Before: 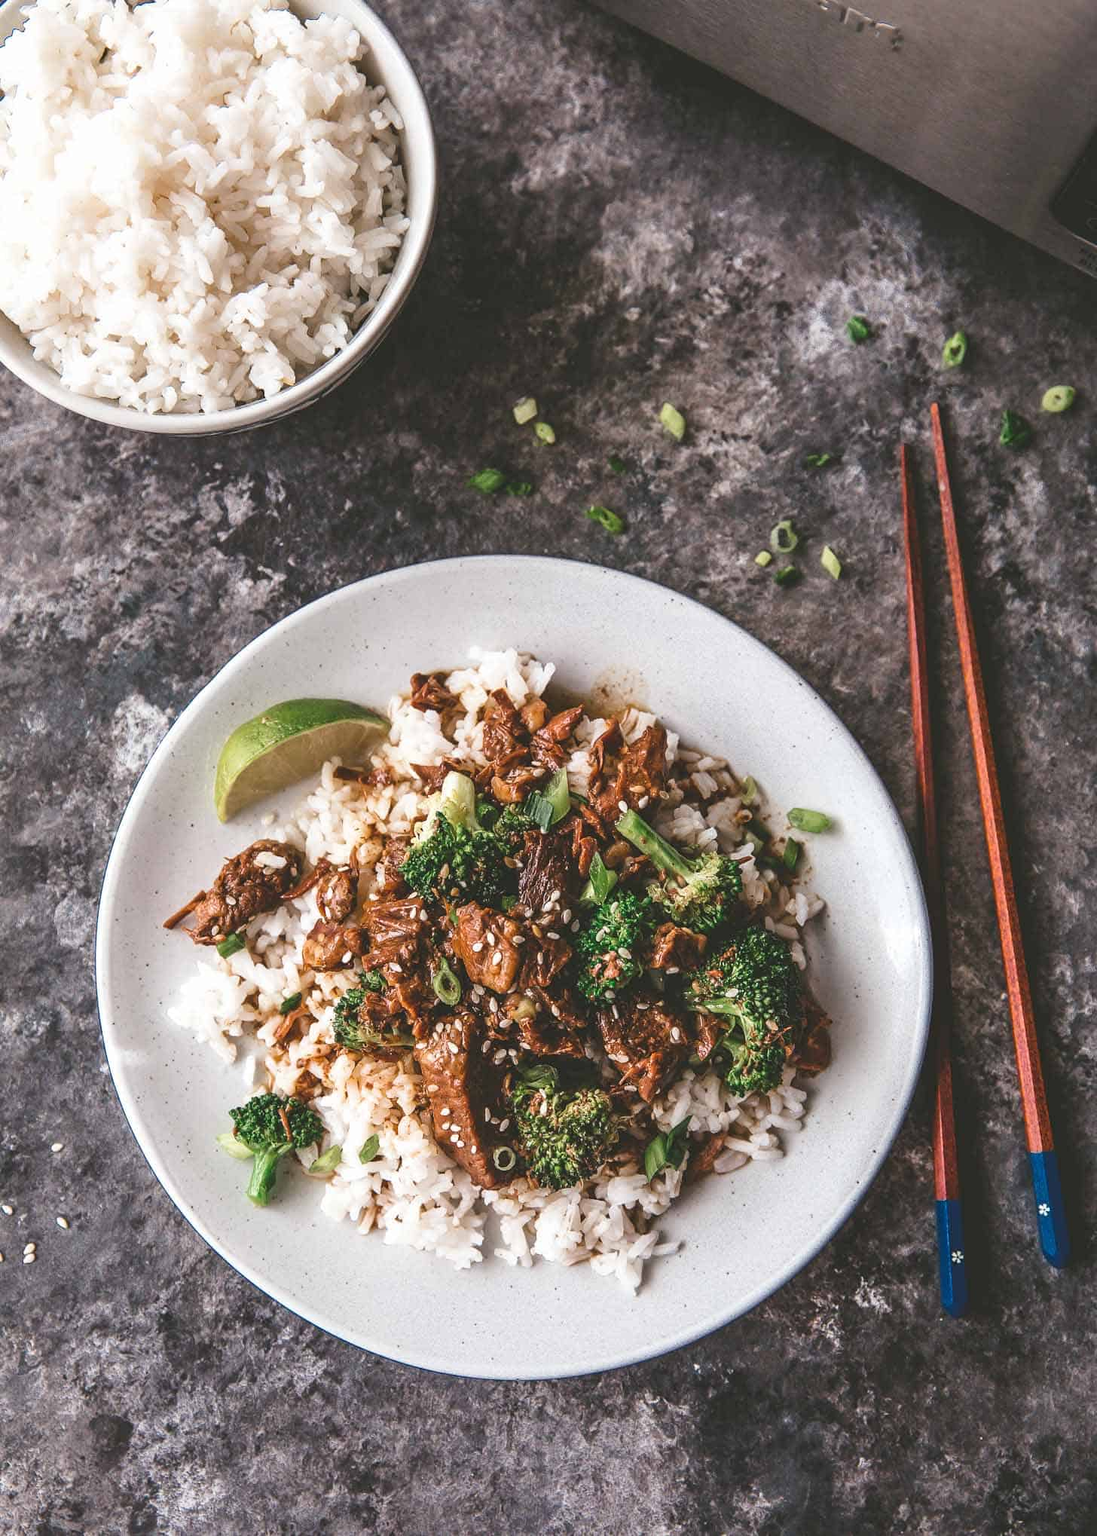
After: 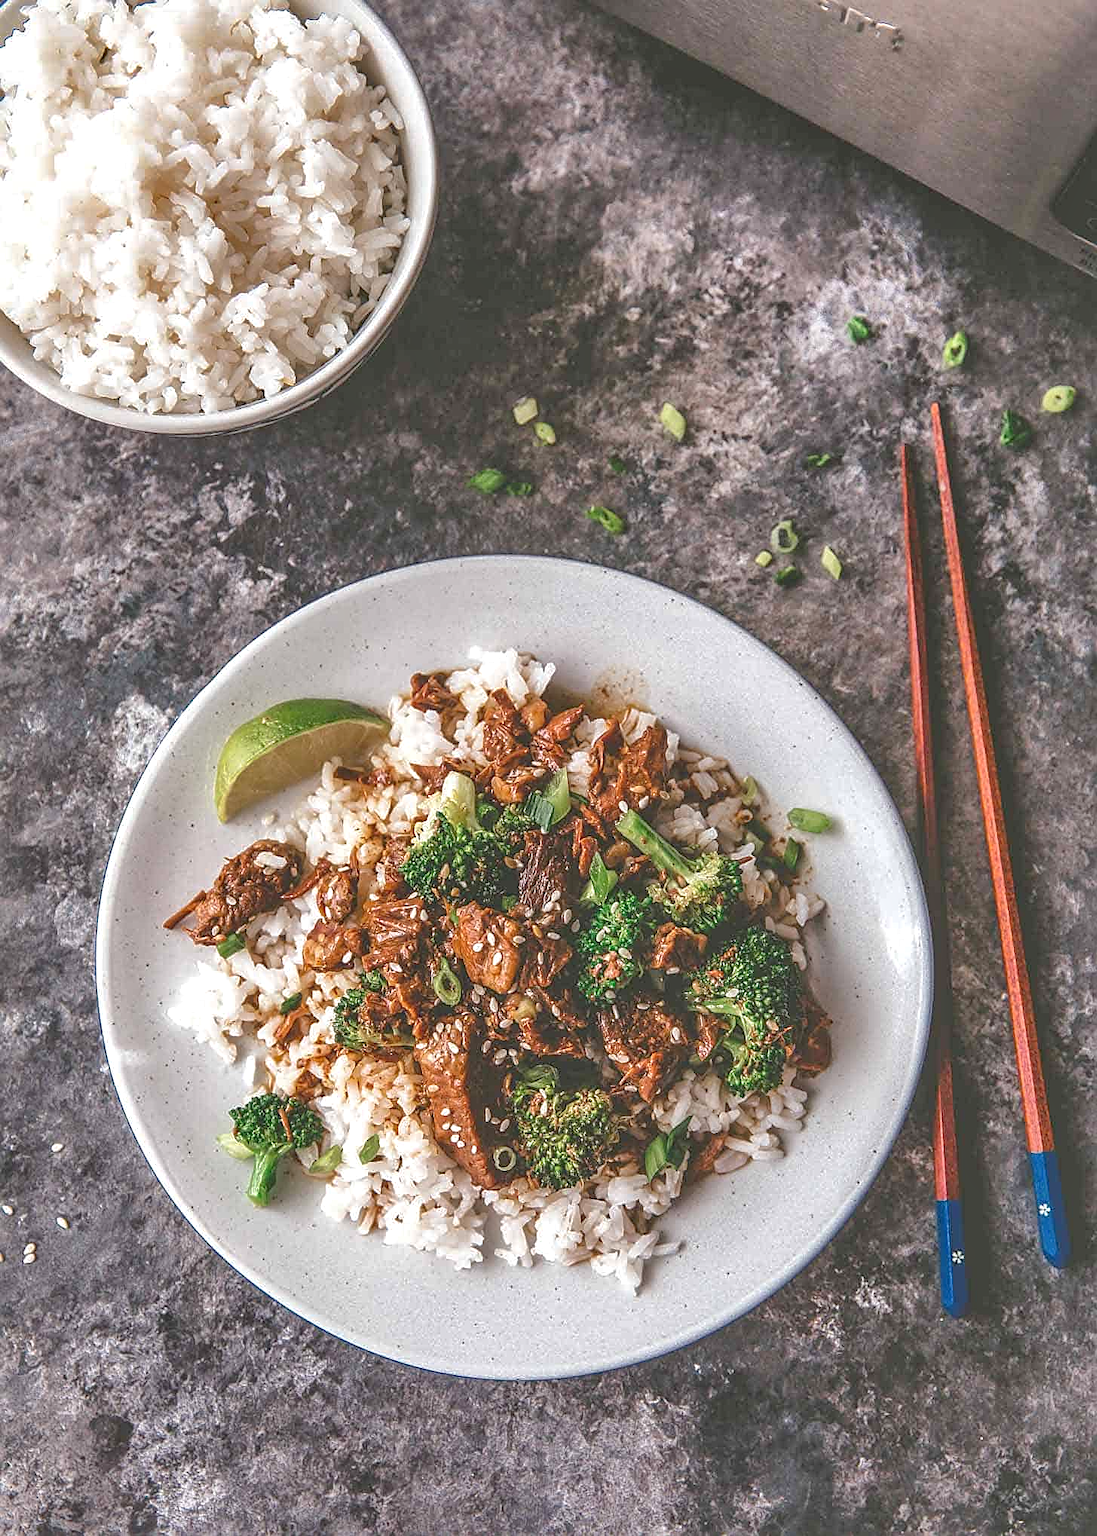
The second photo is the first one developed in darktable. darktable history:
sharpen: amount 0.601
shadows and highlights: on, module defaults
local contrast: on, module defaults
tone equalizer: -7 EV 0.153 EV, -6 EV 0.569 EV, -5 EV 1.15 EV, -4 EV 1.29 EV, -3 EV 1.16 EV, -2 EV 0.6 EV, -1 EV 0.156 EV, smoothing diameter 24.92%, edges refinement/feathering 8.33, preserve details guided filter
